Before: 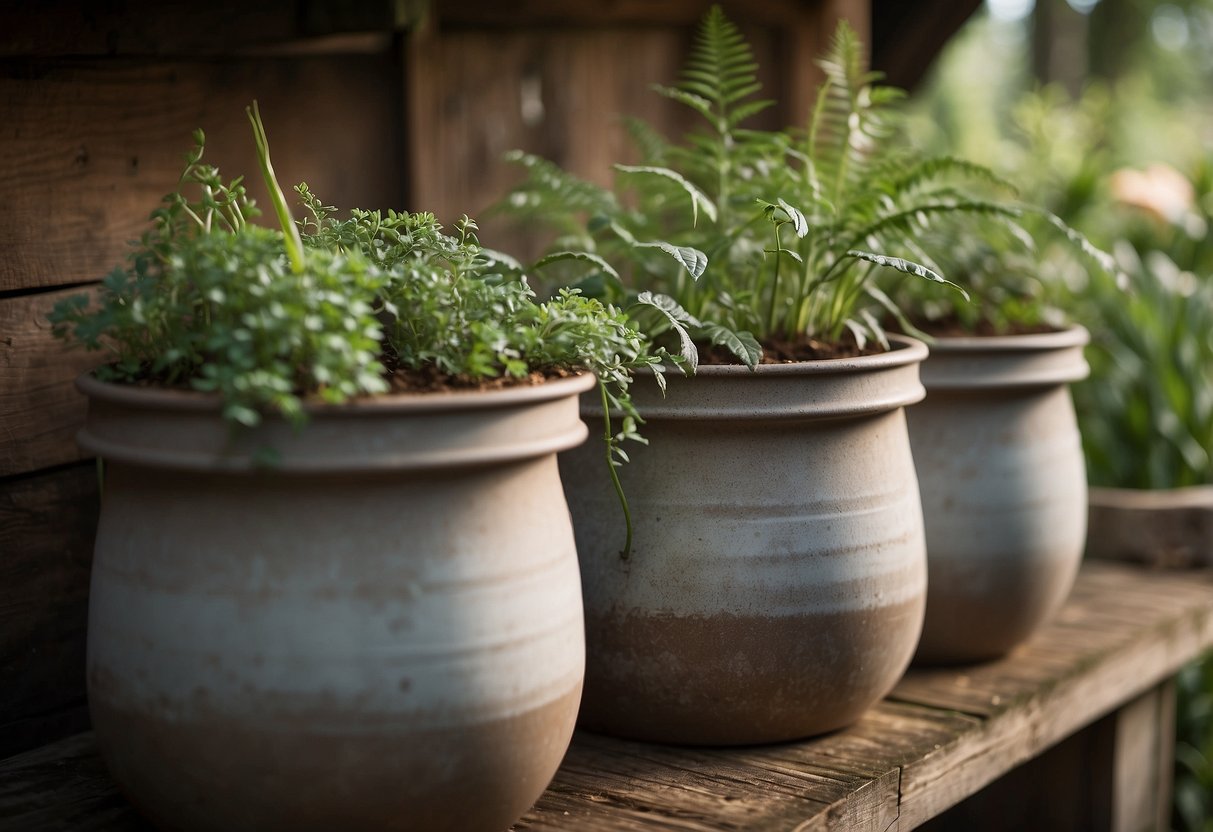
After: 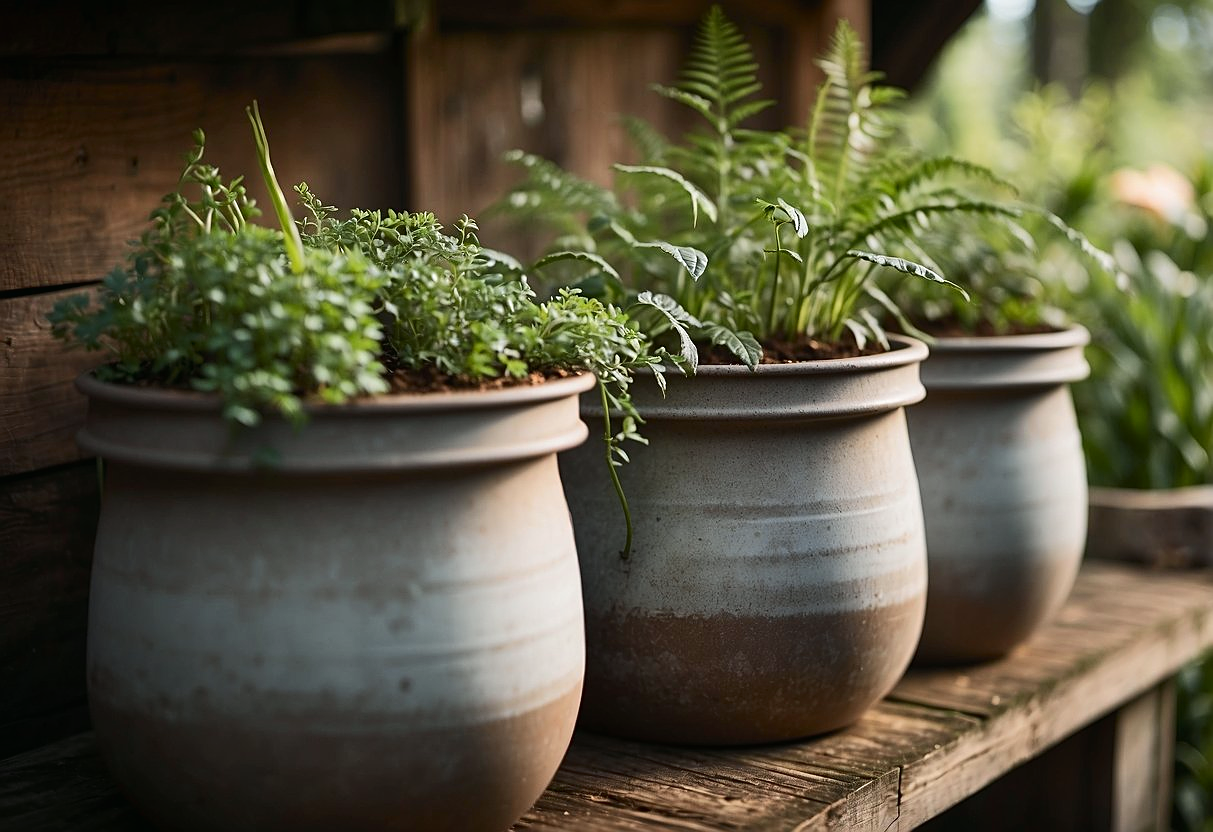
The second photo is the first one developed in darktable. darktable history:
sharpen: on, module defaults
tone curve: curves: ch0 [(0, 0.01) (0.037, 0.032) (0.131, 0.108) (0.275, 0.256) (0.483, 0.512) (0.61, 0.665) (0.696, 0.742) (0.792, 0.819) (0.911, 0.925) (0.997, 0.995)]; ch1 [(0, 0) (0.301, 0.3) (0.423, 0.421) (0.492, 0.488) (0.507, 0.503) (0.53, 0.532) (0.573, 0.586) (0.683, 0.702) (0.746, 0.77) (1, 1)]; ch2 [(0, 0) (0.246, 0.233) (0.36, 0.352) (0.415, 0.415) (0.485, 0.487) (0.502, 0.504) (0.525, 0.518) (0.539, 0.539) (0.587, 0.594) (0.636, 0.652) (0.711, 0.729) (0.845, 0.855) (0.998, 0.977)], color space Lab, independent channels, preserve colors none
